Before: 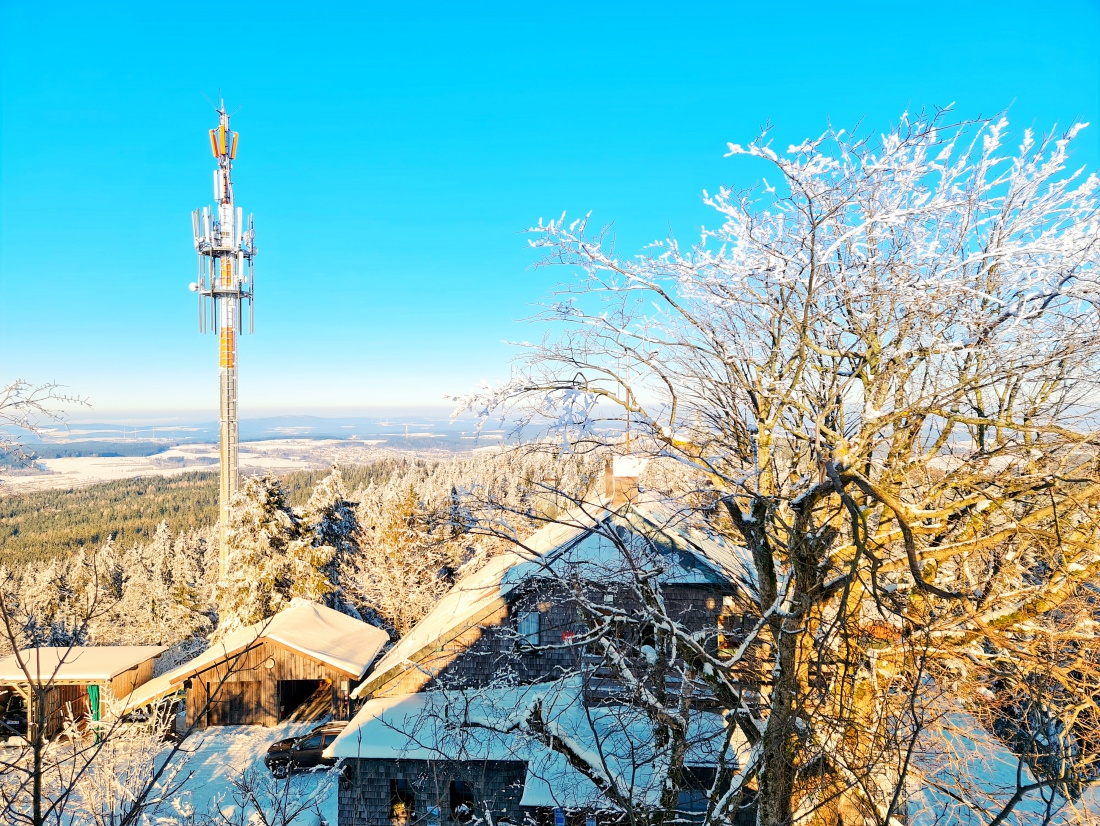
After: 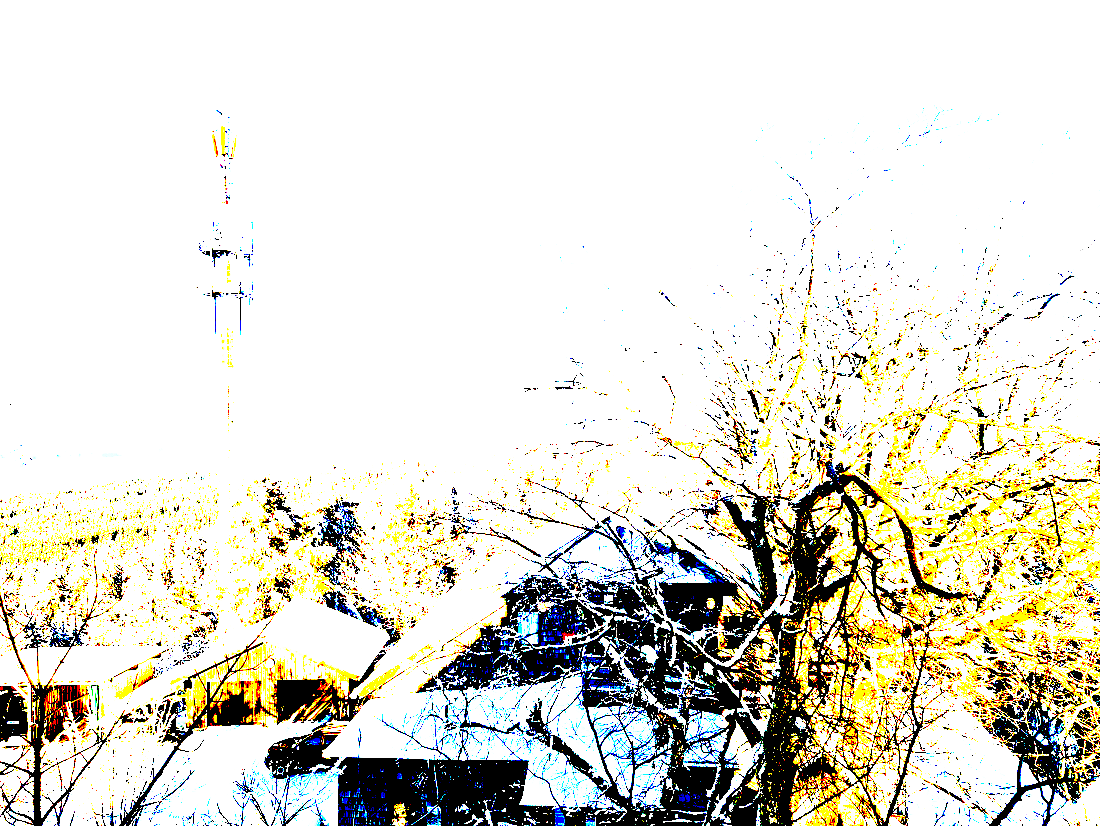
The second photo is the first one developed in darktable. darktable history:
exposure: black level correction 0.1, exposure 2.899 EV, compensate highlight preservation false
base curve: curves: ch0 [(0, 0) (0.008, 0.007) (0.022, 0.029) (0.048, 0.089) (0.092, 0.197) (0.191, 0.399) (0.275, 0.534) (0.357, 0.65) (0.477, 0.78) (0.542, 0.833) (0.799, 0.973) (1, 1)], preserve colors none
